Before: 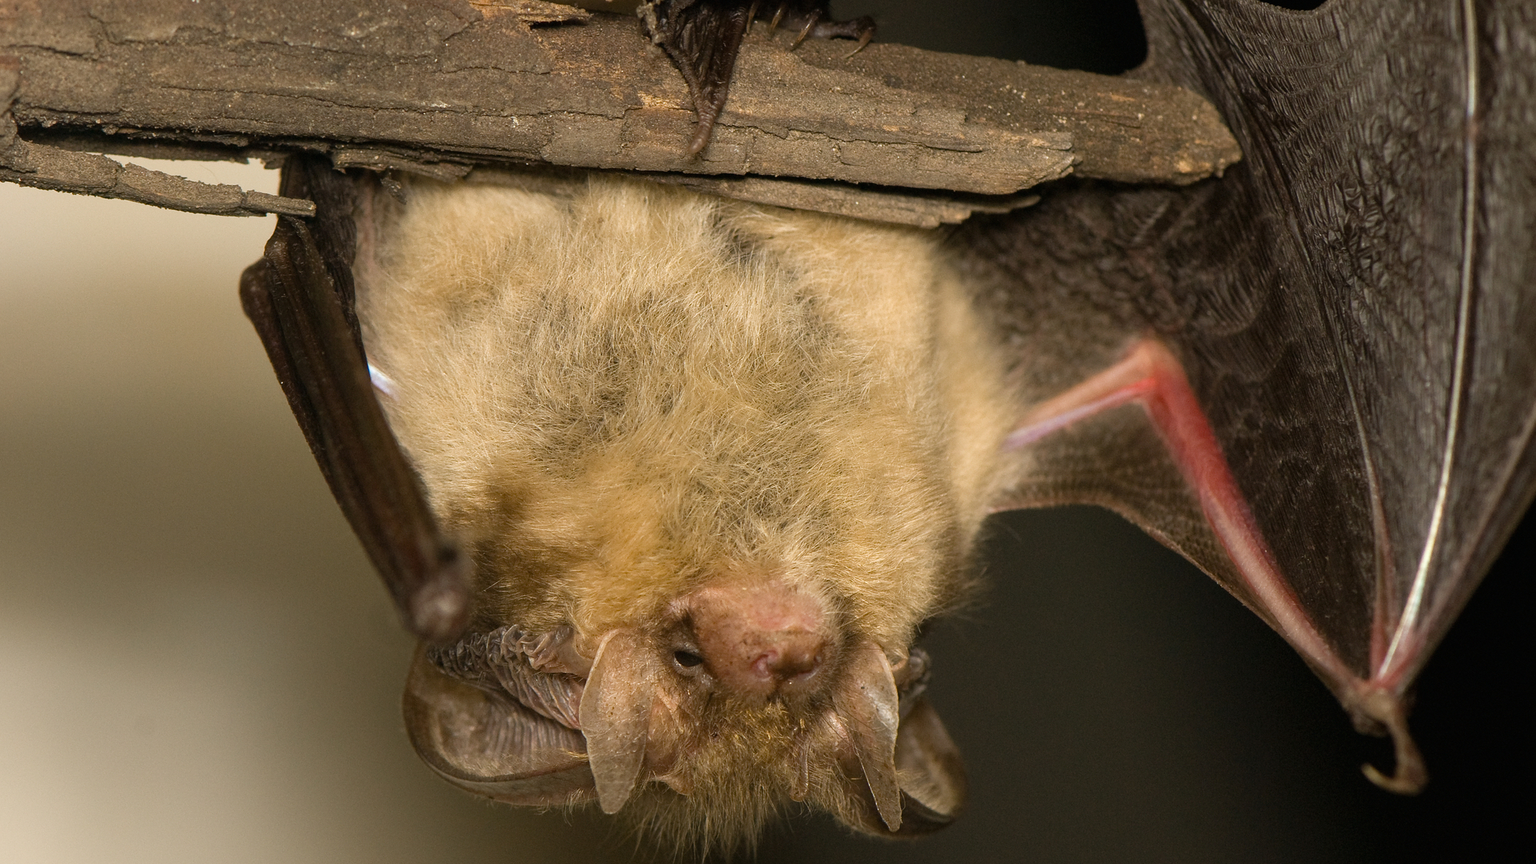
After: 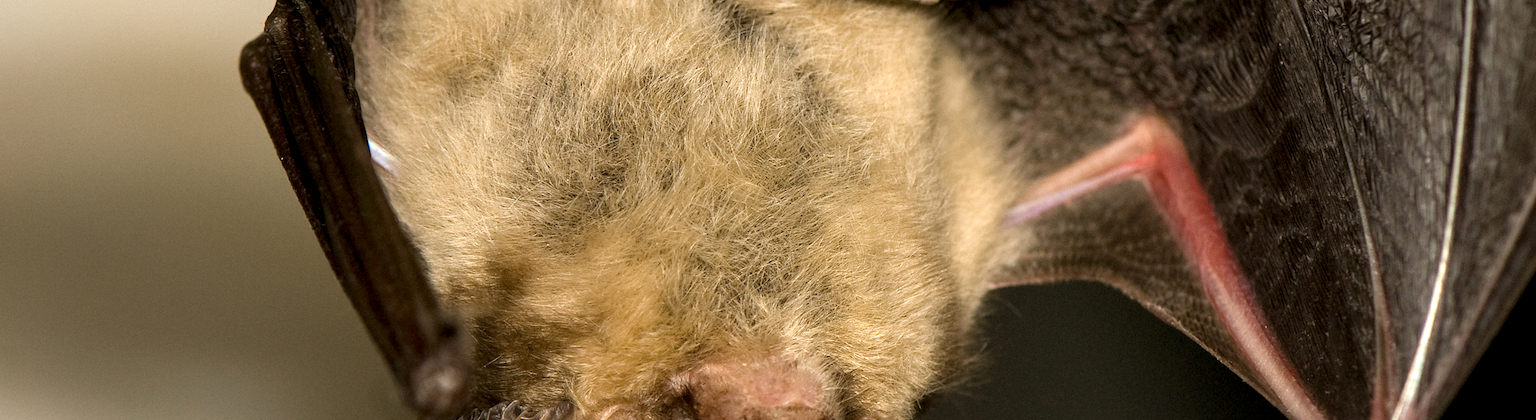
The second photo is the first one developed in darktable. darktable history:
local contrast: detail 135%, midtone range 0.743
crop and rotate: top 26.034%, bottom 25.236%
